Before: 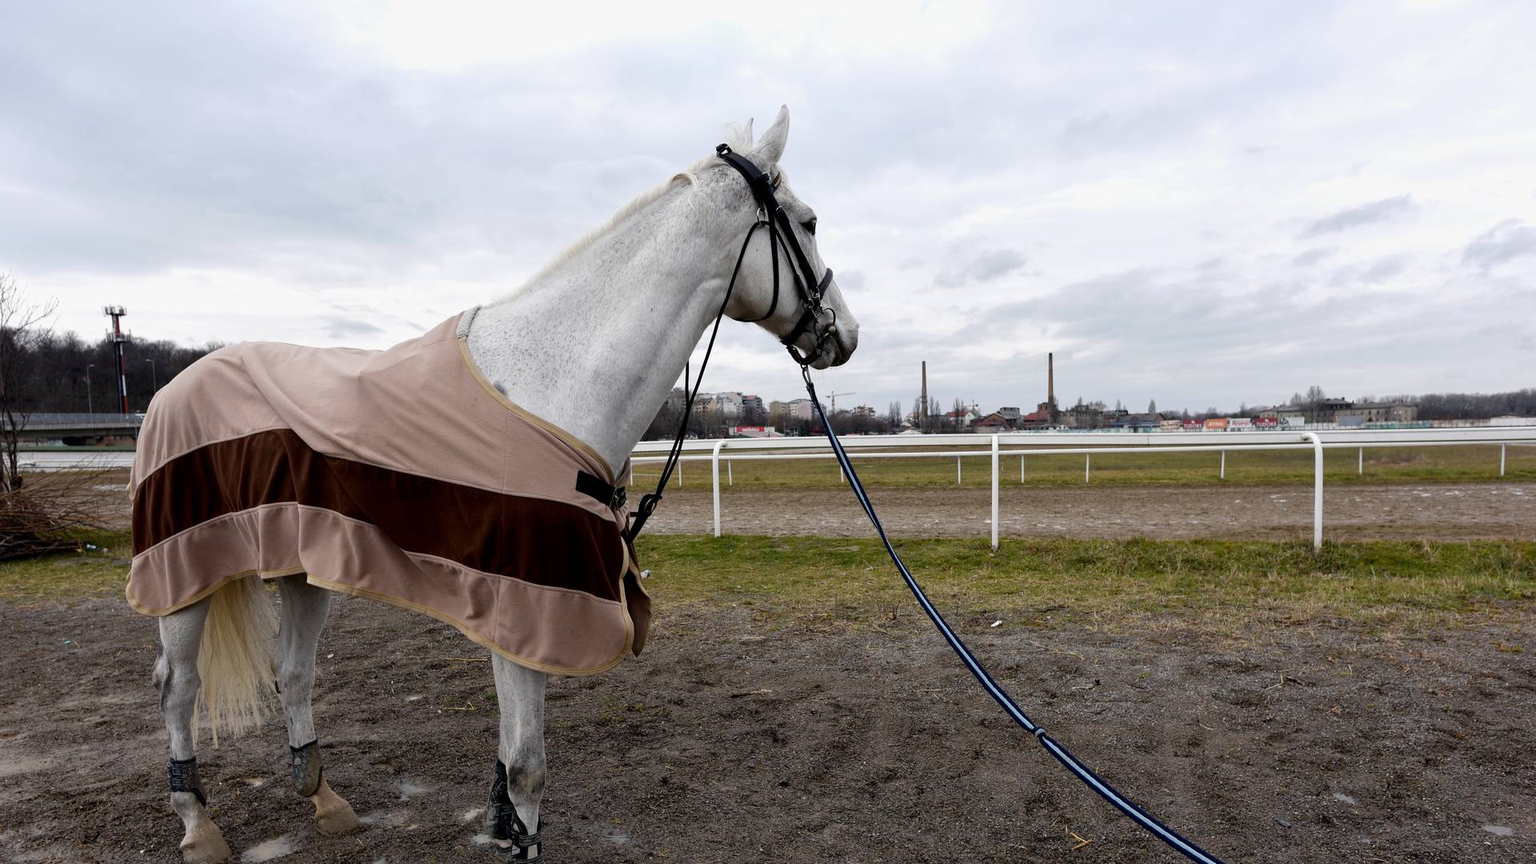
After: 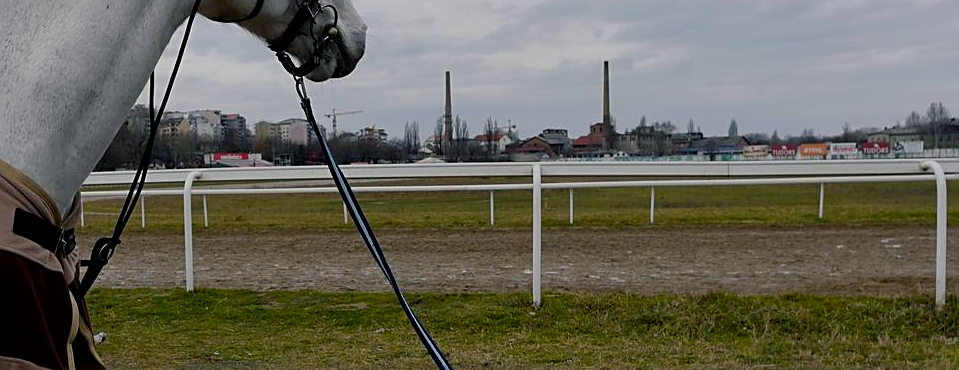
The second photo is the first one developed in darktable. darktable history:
color balance rgb: shadows lift › chroma 2.047%, shadows lift › hue 215.66°, linear chroma grading › global chroma -1.066%, perceptual saturation grading › global saturation 31.261%
crop: left 36.842%, top 35.2%, right 13.174%, bottom 30.514%
exposure: black level correction 0, exposure -0.862 EV, compensate exposure bias true, compensate highlight preservation false
sharpen: on, module defaults
